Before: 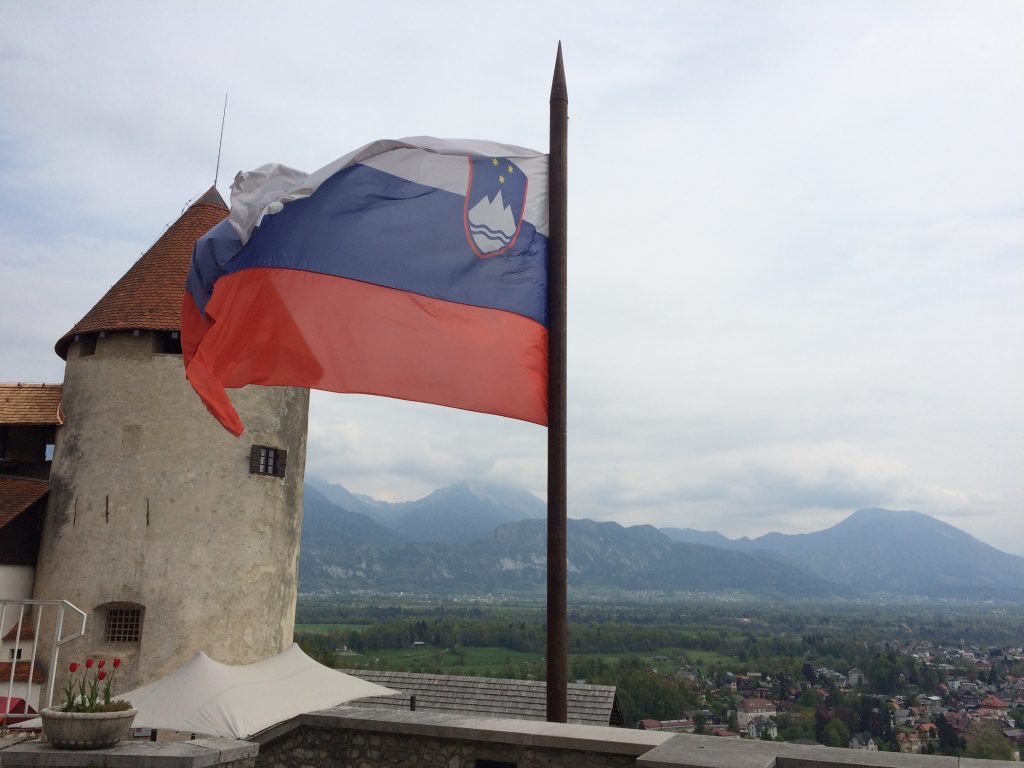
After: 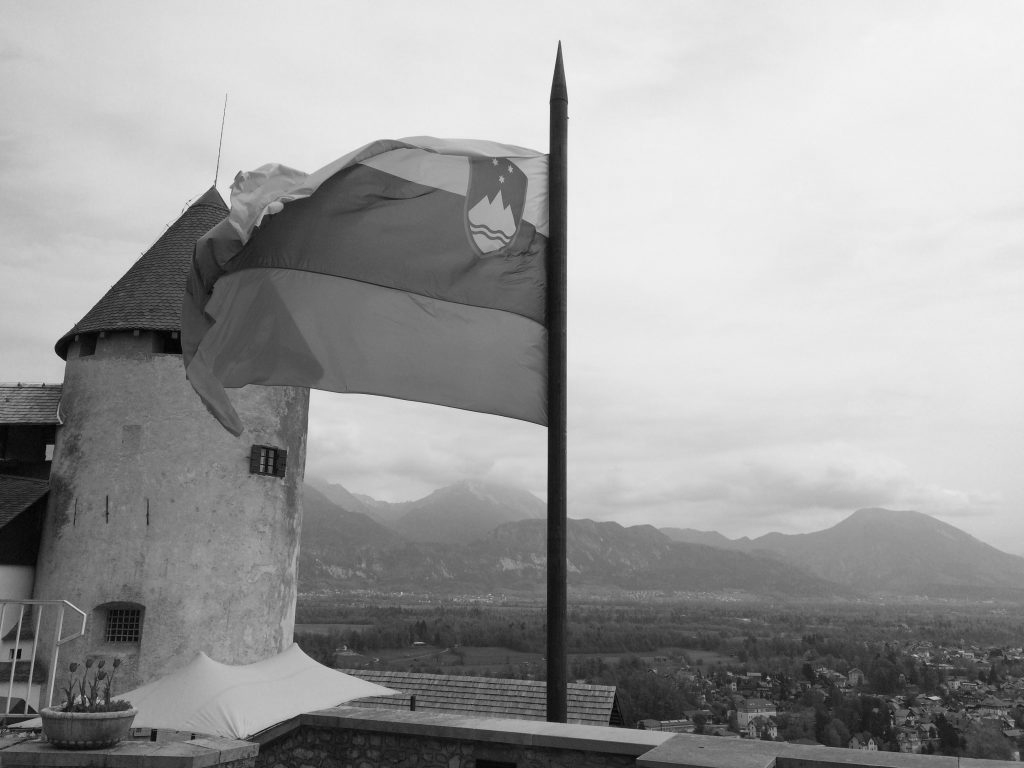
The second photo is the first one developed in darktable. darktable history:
color correction: highlights a* -7.33, highlights b* 1.26, shadows a* -3.55, saturation 1.4
monochrome: on, module defaults
